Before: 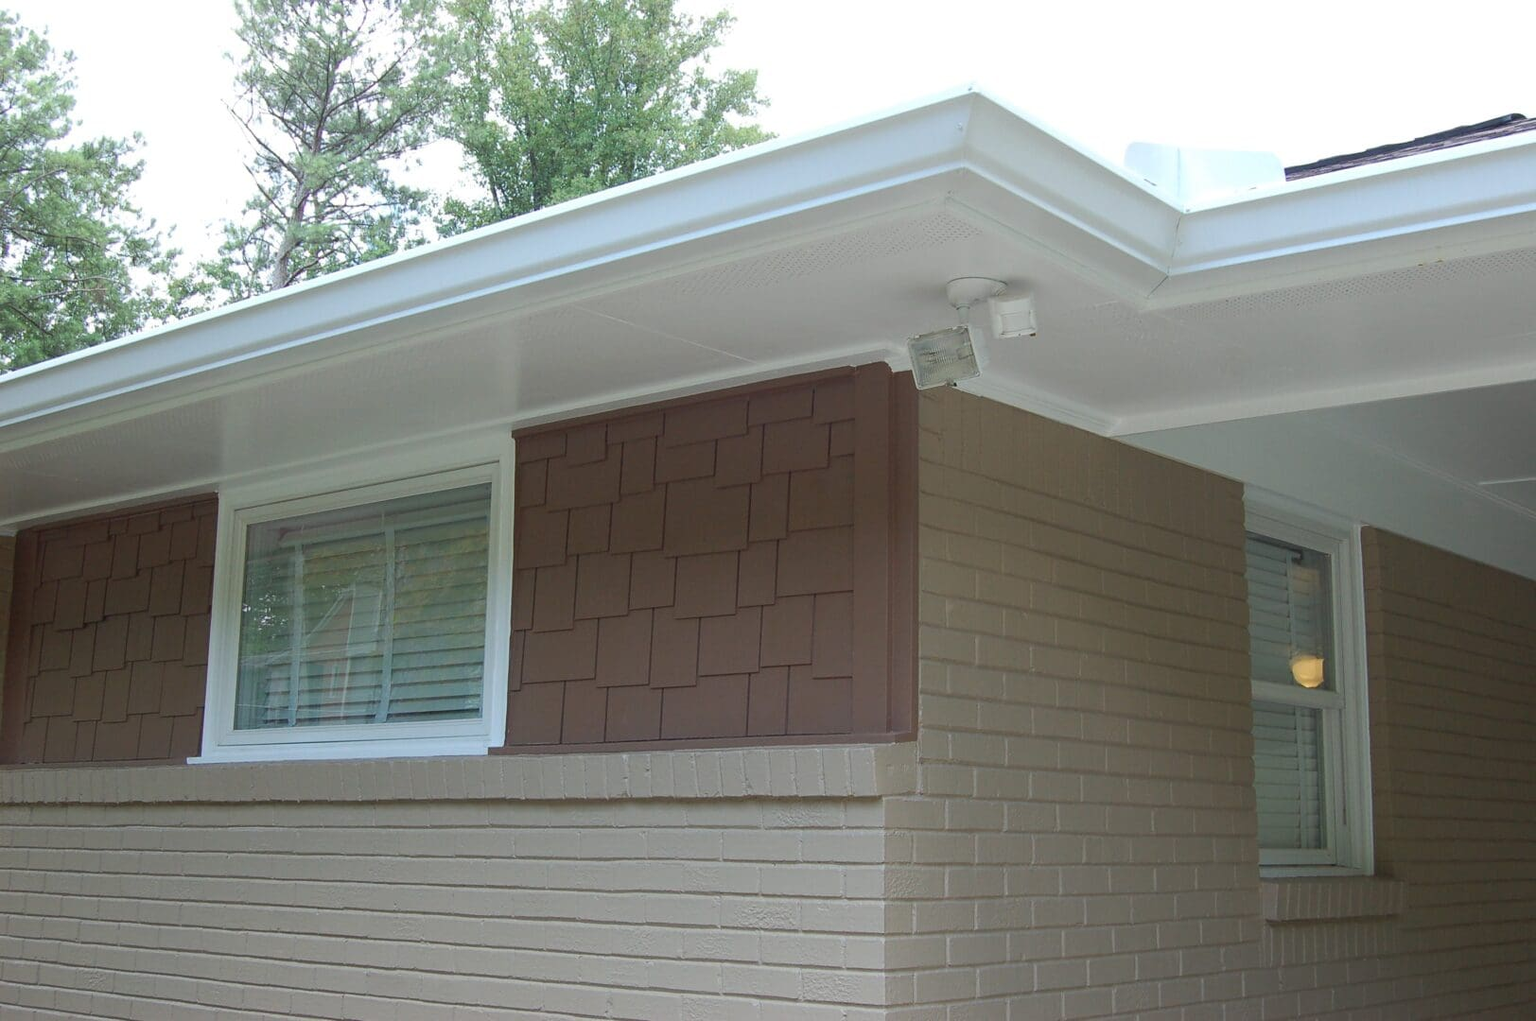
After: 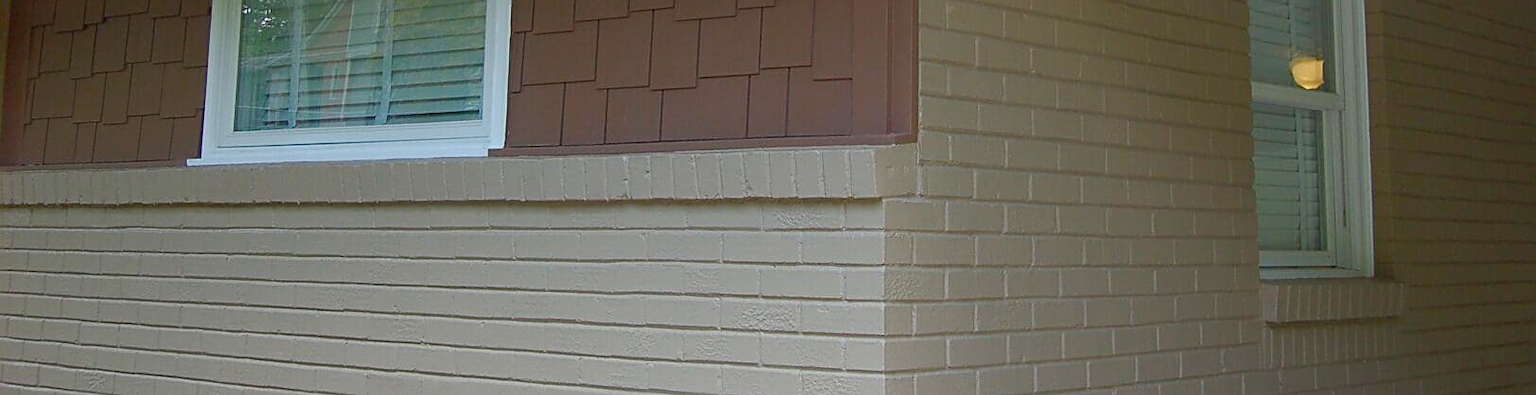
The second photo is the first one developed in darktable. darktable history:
crop and rotate: top 58.67%, bottom 2.624%
tone curve: color space Lab, linked channels, preserve colors none
sharpen: on, module defaults
color balance rgb: perceptual saturation grading › global saturation 20%, perceptual saturation grading › highlights -25.115%, perceptual saturation grading › shadows 49.632%, global vibrance 14.553%
